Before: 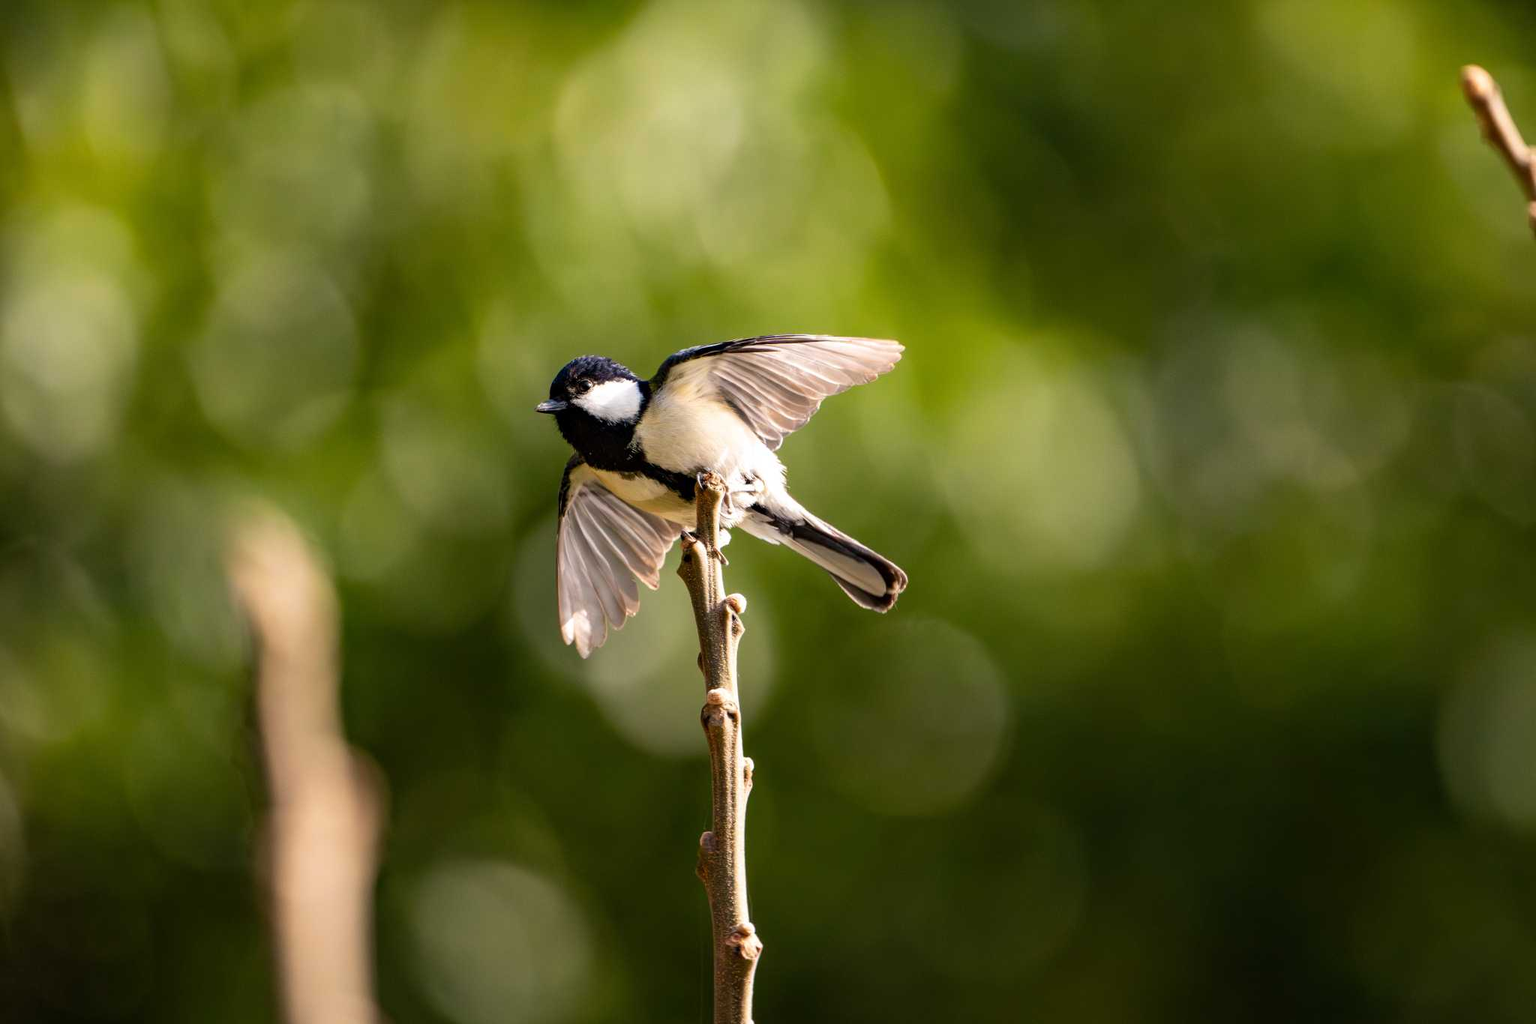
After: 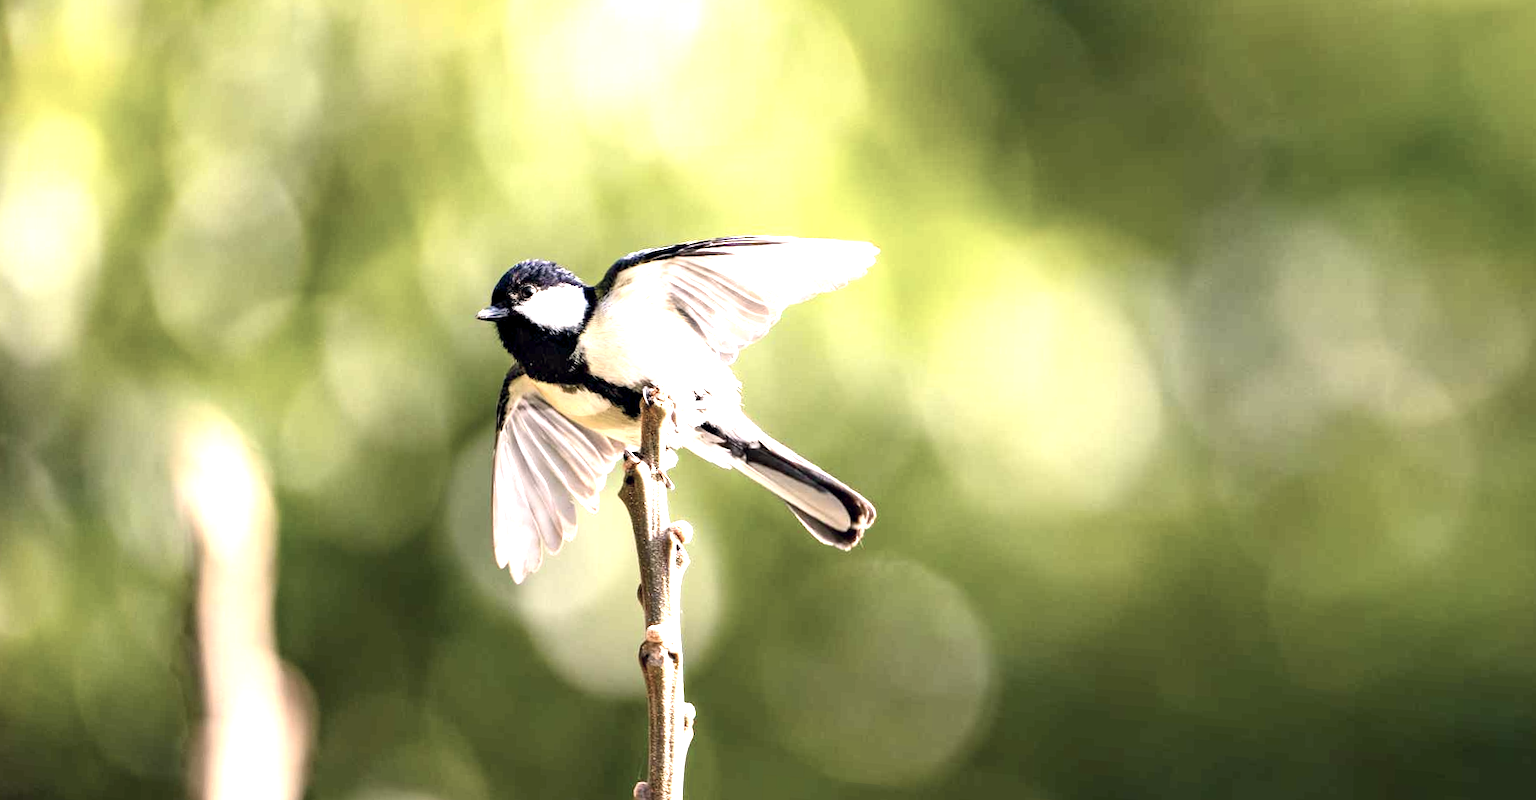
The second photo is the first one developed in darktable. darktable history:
color balance rgb: shadows lift › hue 87.51°, highlights gain › chroma 1.62%, highlights gain › hue 55.1°, global offset › chroma 0.06%, global offset › hue 253.66°, linear chroma grading › global chroma 0.5%
rotate and perspective: rotation 1.69°, lens shift (vertical) -0.023, lens shift (horizontal) -0.291, crop left 0.025, crop right 0.988, crop top 0.092, crop bottom 0.842
exposure: black level correction 0.001, exposure 1.735 EV, compensate highlight preservation false
white balance: red 0.984, blue 1.059
contrast brightness saturation: contrast 0.1, saturation -0.36
crop: top 7.49%, right 9.717%, bottom 11.943%
